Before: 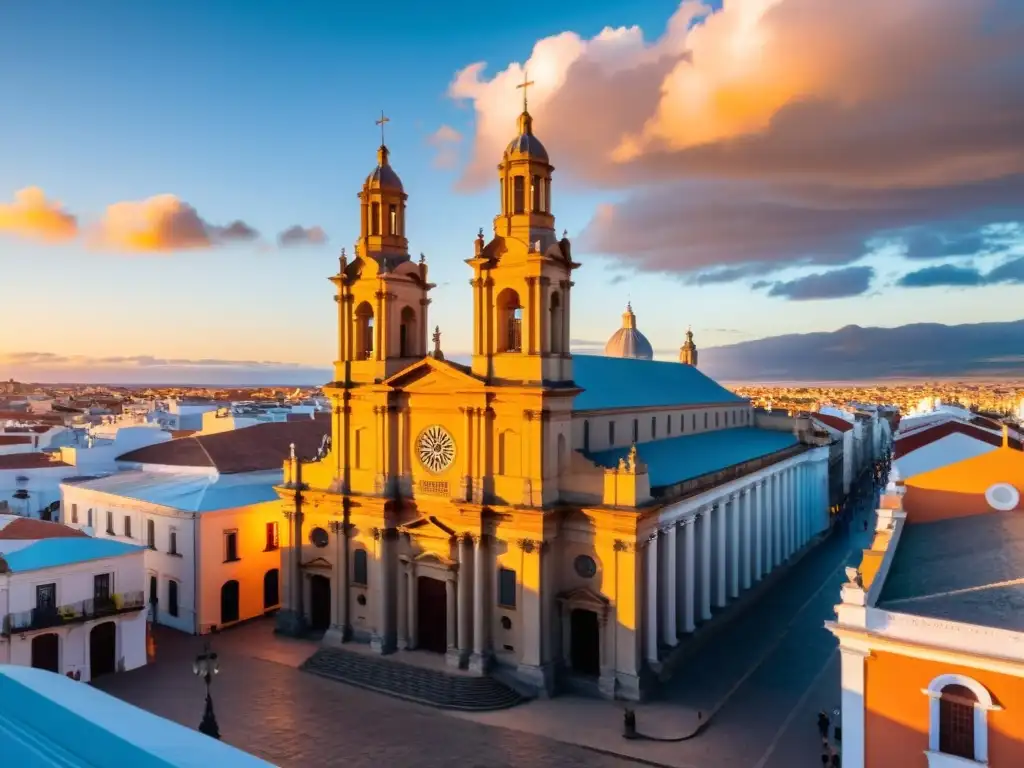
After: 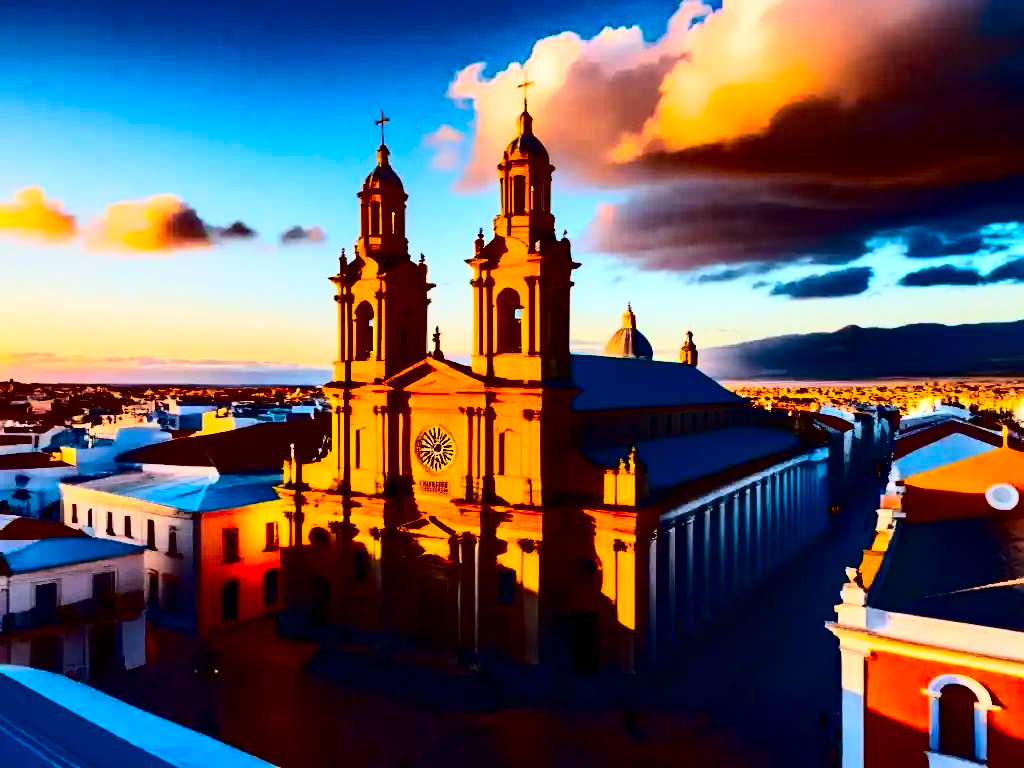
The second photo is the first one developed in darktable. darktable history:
contrast brightness saturation: contrast 0.755, brightness -0.99, saturation 0.983
